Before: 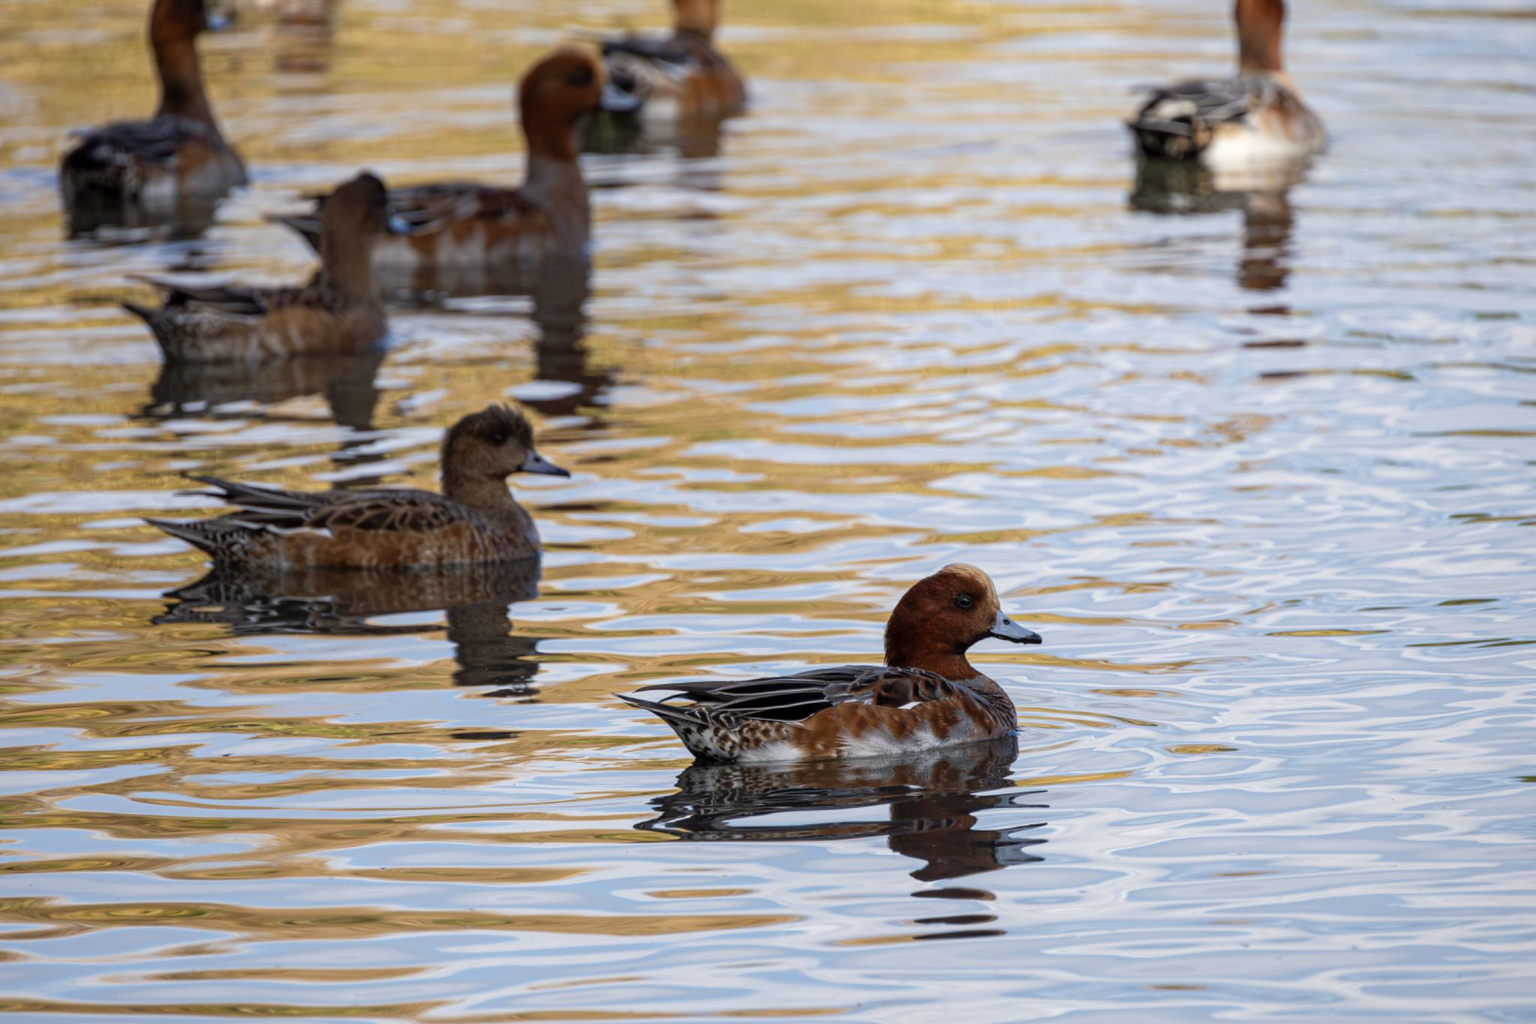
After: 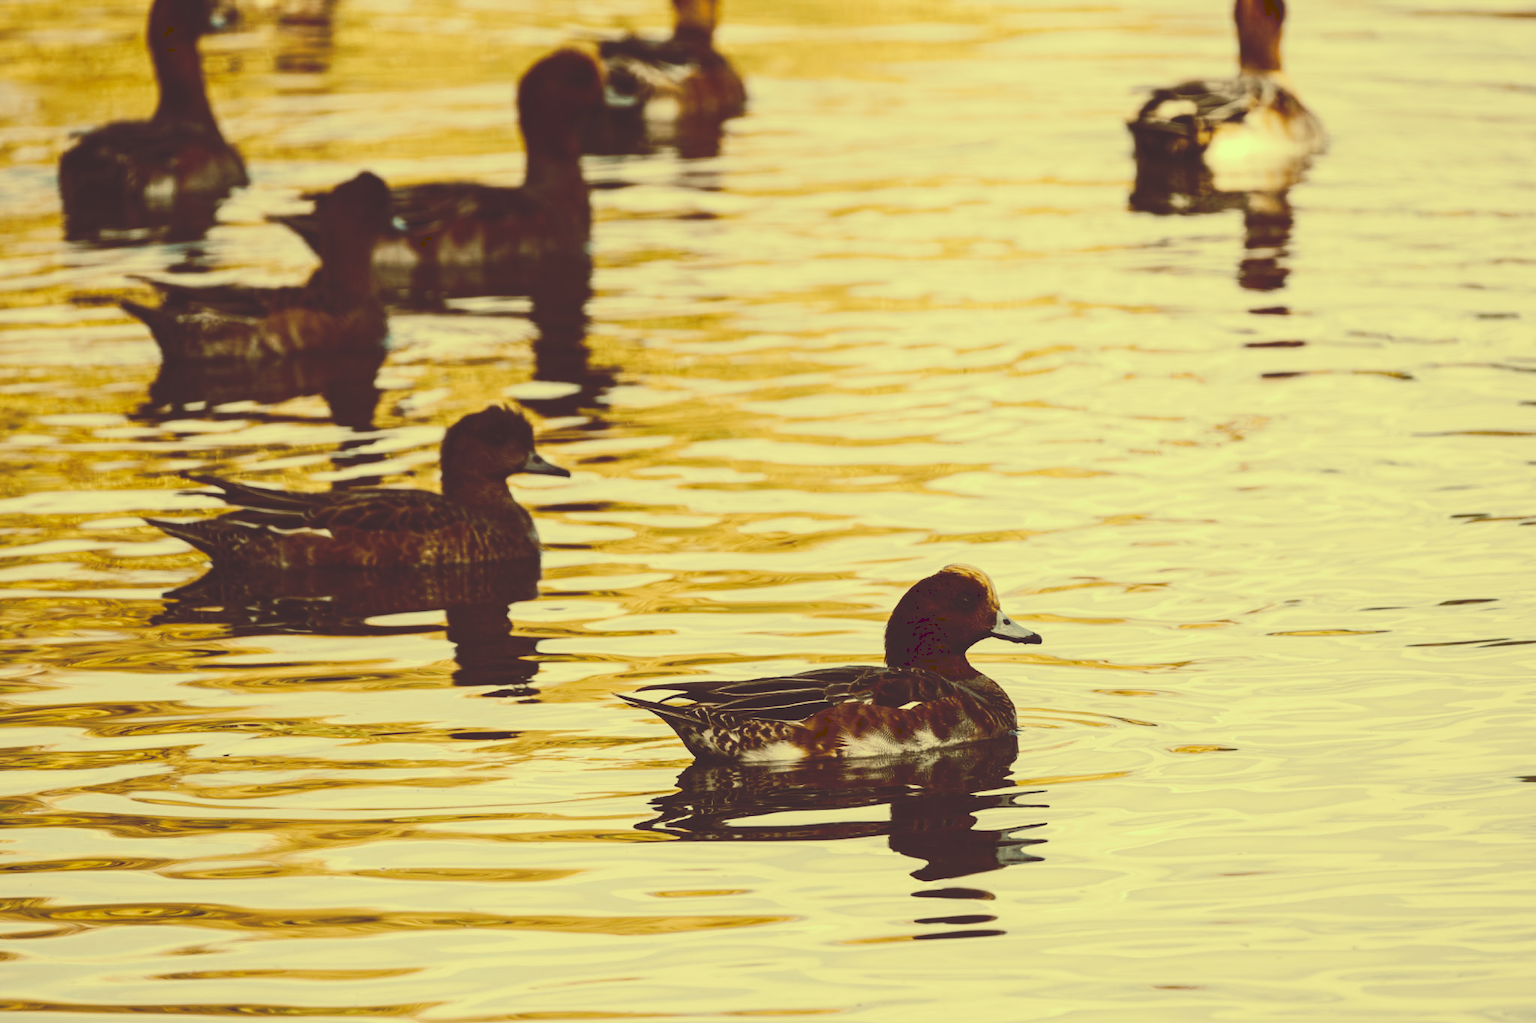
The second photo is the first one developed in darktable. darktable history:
tone curve: curves: ch0 [(0, 0) (0.003, 0.184) (0.011, 0.184) (0.025, 0.189) (0.044, 0.192) (0.069, 0.194) (0.1, 0.2) (0.136, 0.202) (0.177, 0.206) (0.224, 0.214) (0.277, 0.243) (0.335, 0.297) (0.399, 0.39) (0.468, 0.508) (0.543, 0.653) (0.623, 0.754) (0.709, 0.834) (0.801, 0.887) (0.898, 0.925) (1, 1)], preserve colors none
color look up table: target L [96.73, 89.62, 85.39, 87.43, 67.14, 64.73, 57.67, 58.71, 31.55, 25.46, 201.61, 81.86, 75.15, 69.27, 62.46, 62.54, 58.63, 52.16, 51.33, 40.27, 35.75, 28.62, 15.85, 13, 10.16, 97.67, 91.17, 84.83, 75.99, 87.53, 69.19, 74.94, 58.59, 78.41, 52.88, 45.74, 33.35, 28.83, 44.92, 33.36, 46.38, 16.02, 11.14, 87.02, 67.88, 54.38, 54.85, 39.63, 13.05], target a [-35.35, -14.29, -24.47, -34.68, -35.6, -20.19, -22.84, -3.033, -1.354, 10.03, 0, 5.417, 17.25, 3.578, 19.05, 35.49, 35.56, 5.328, 26.52, 13.69, 16.91, 33.67, 56.68, 51.19, 45.9, -27.72, -9.784, -10.11, 13.85, -1.723, 5.355, 2.21, 35, 9.864, 15.32, 18.07, 16.7, 11.14, 14.86, 5.334, 22.72, 50.49, 47.82, -32.89, -3.048, -16.29, -14.85, -6.869, 40.65], target b [72.13, 57.72, 52.84, 53.66, 38.09, 40.48, 29.82, 34.4, 18.27, 43.09, -0.001, 51.71, 41.19, 31.65, 49, 23.57, 43.37, 16.48, 30.64, 68.56, 41.99, 48.53, 26.51, 21.65, 16.77, 66.68, 55.31, 45.92, 37.9, 51.07, 27.51, 30.58, 14.4, 35.78, 10.12, 4.284, 4.695, 28.71, -12.8, -7.992, -9.646, -23.41, 18.4, 48.94, 25.89, 14.42, 4.139, 4.858, 21.7], num patches 49
